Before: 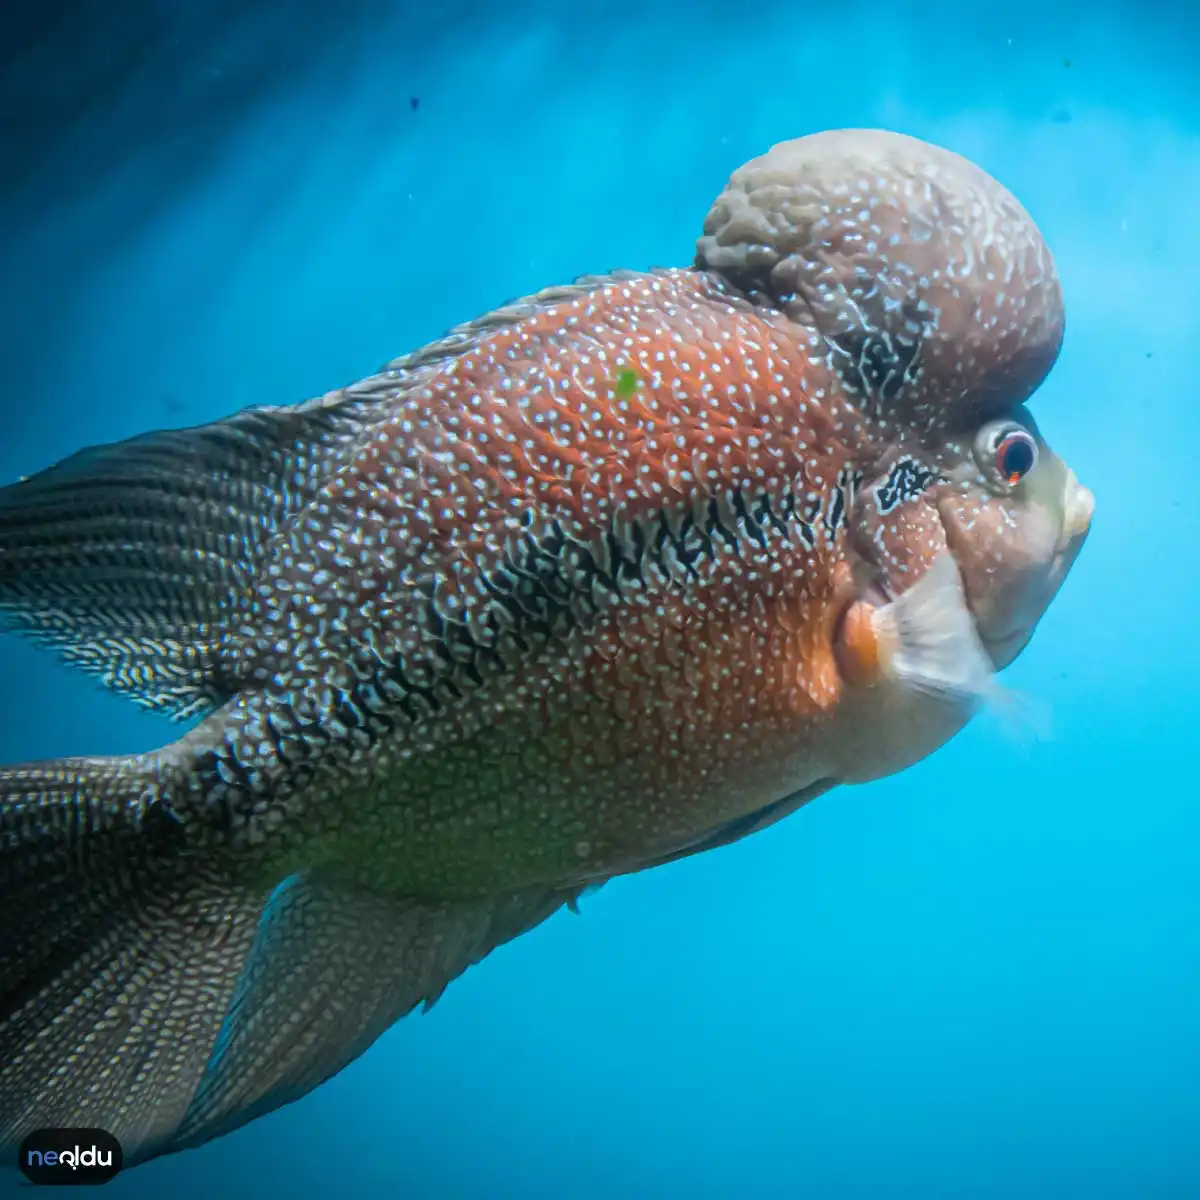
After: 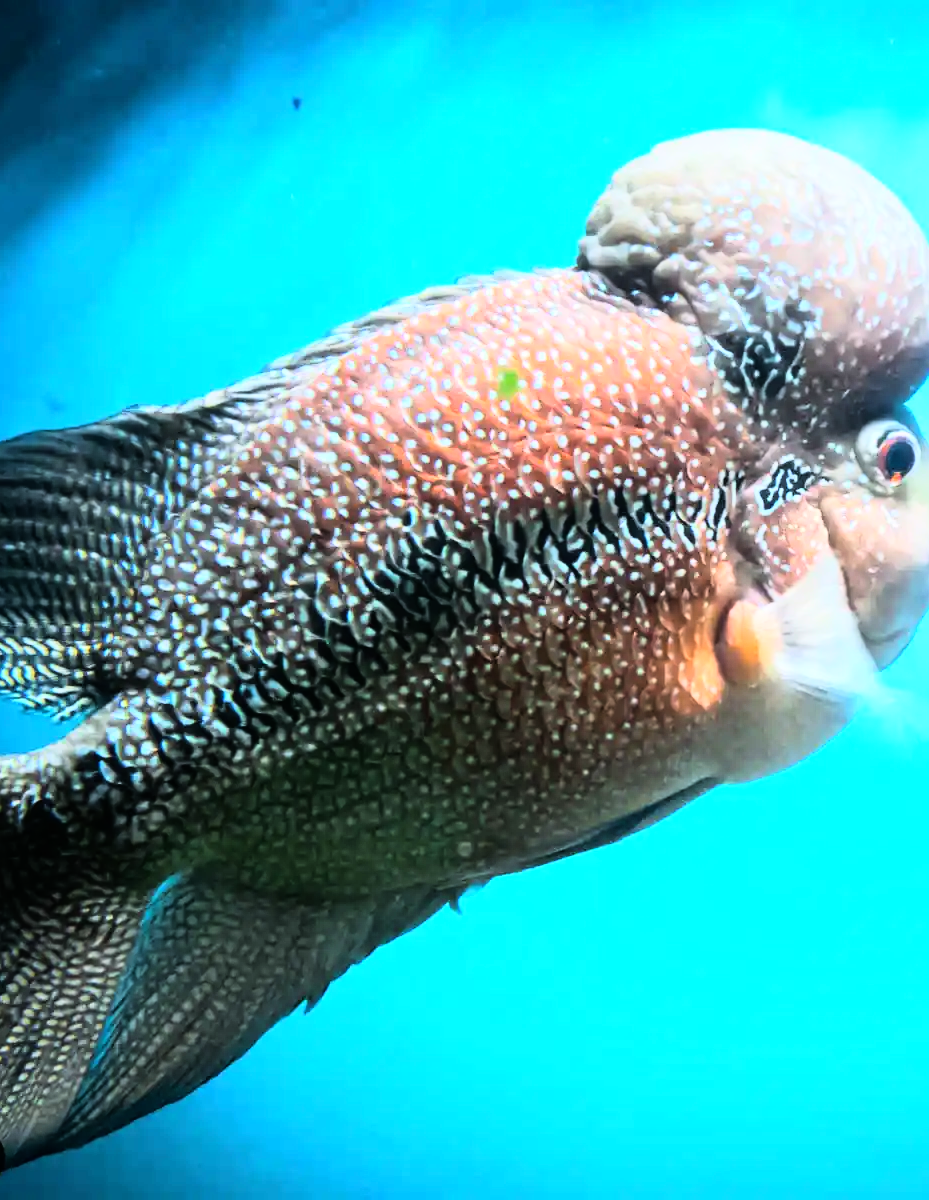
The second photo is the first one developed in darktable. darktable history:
crop: left 9.88%, right 12.664%
rgb curve: curves: ch0 [(0, 0) (0.21, 0.15) (0.24, 0.21) (0.5, 0.75) (0.75, 0.96) (0.89, 0.99) (1, 1)]; ch1 [(0, 0.02) (0.21, 0.13) (0.25, 0.2) (0.5, 0.67) (0.75, 0.9) (0.89, 0.97) (1, 1)]; ch2 [(0, 0.02) (0.21, 0.13) (0.25, 0.2) (0.5, 0.67) (0.75, 0.9) (0.89, 0.97) (1, 1)], compensate middle gray true
